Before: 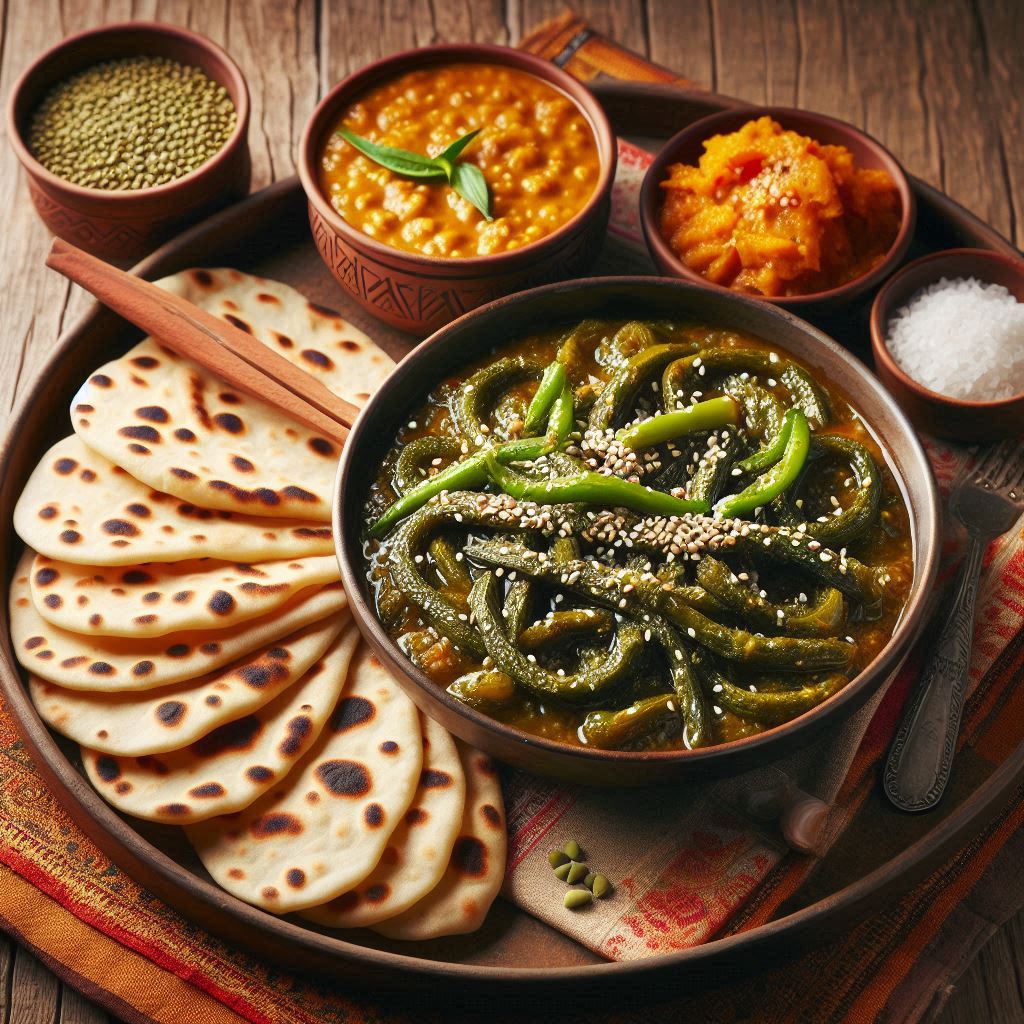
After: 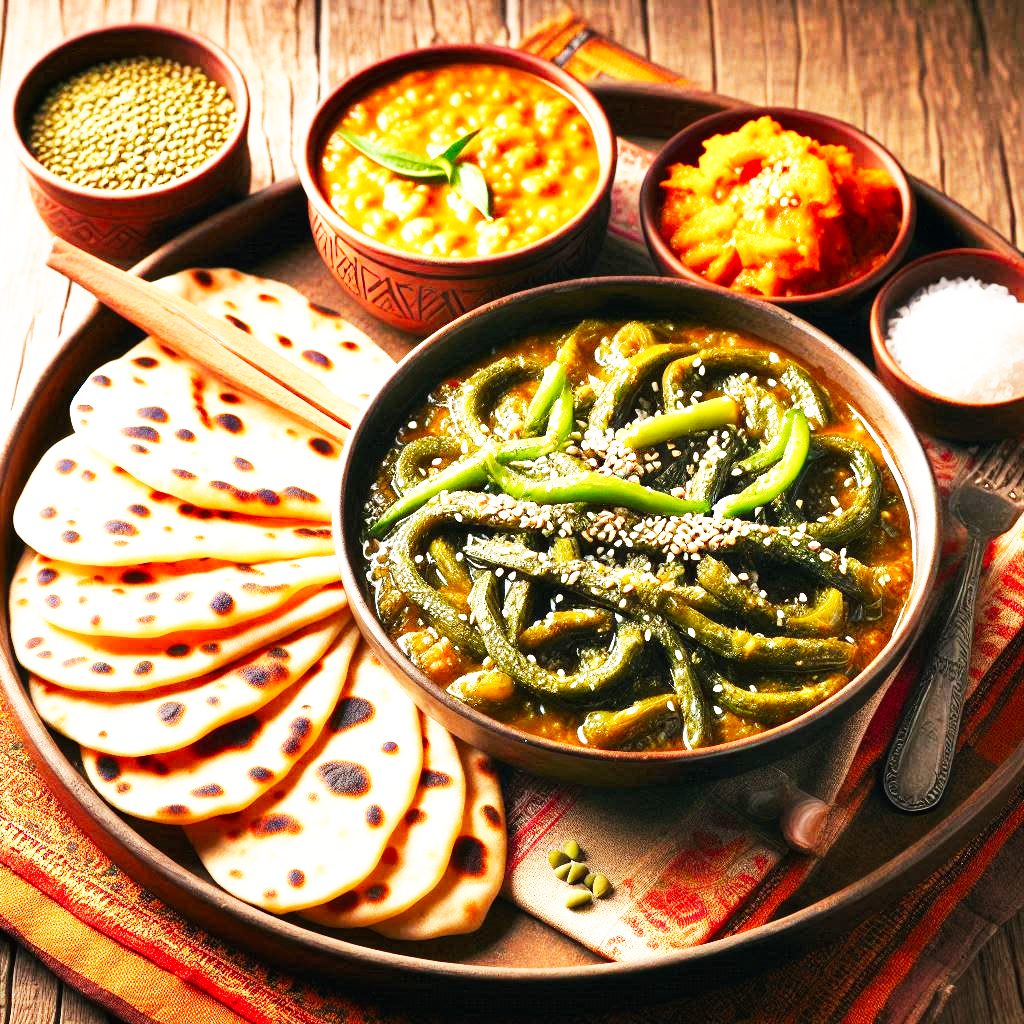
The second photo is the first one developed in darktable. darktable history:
exposure: exposure 0.61 EV, compensate exposure bias true, compensate highlight preservation false
base curve: curves: ch0 [(0, 0) (0.007, 0.004) (0.027, 0.03) (0.046, 0.07) (0.207, 0.54) (0.442, 0.872) (0.673, 0.972) (1, 1)], preserve colors none
